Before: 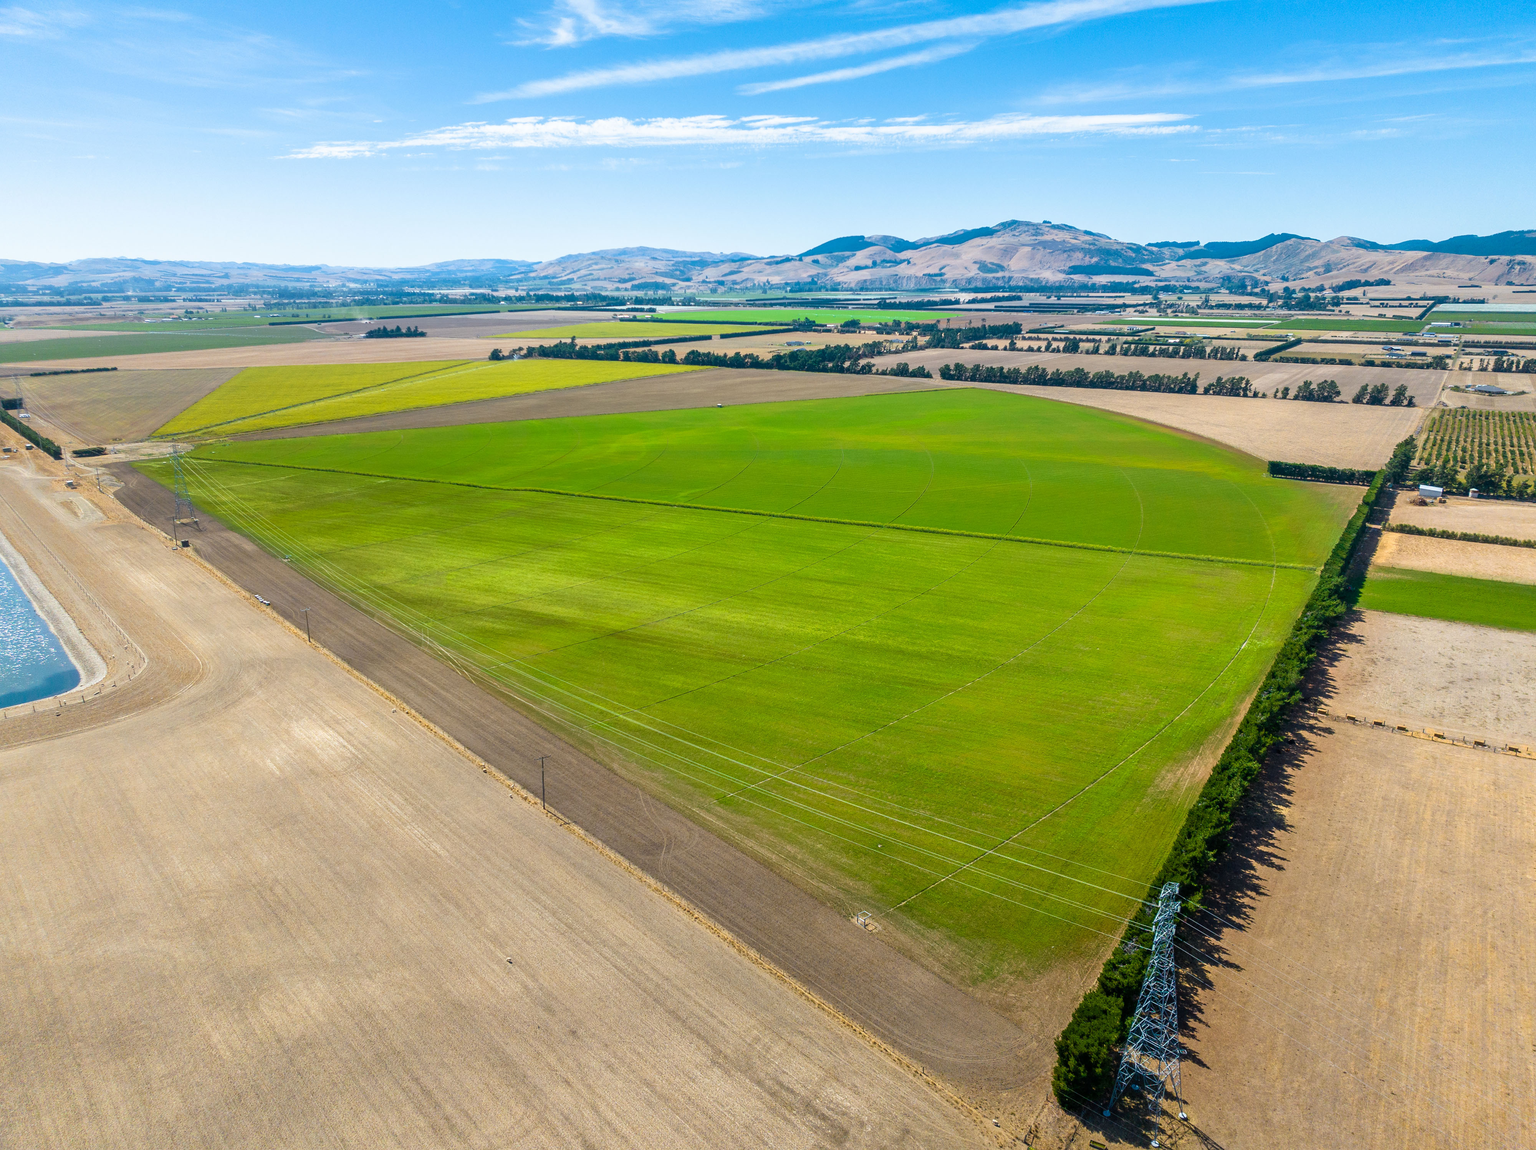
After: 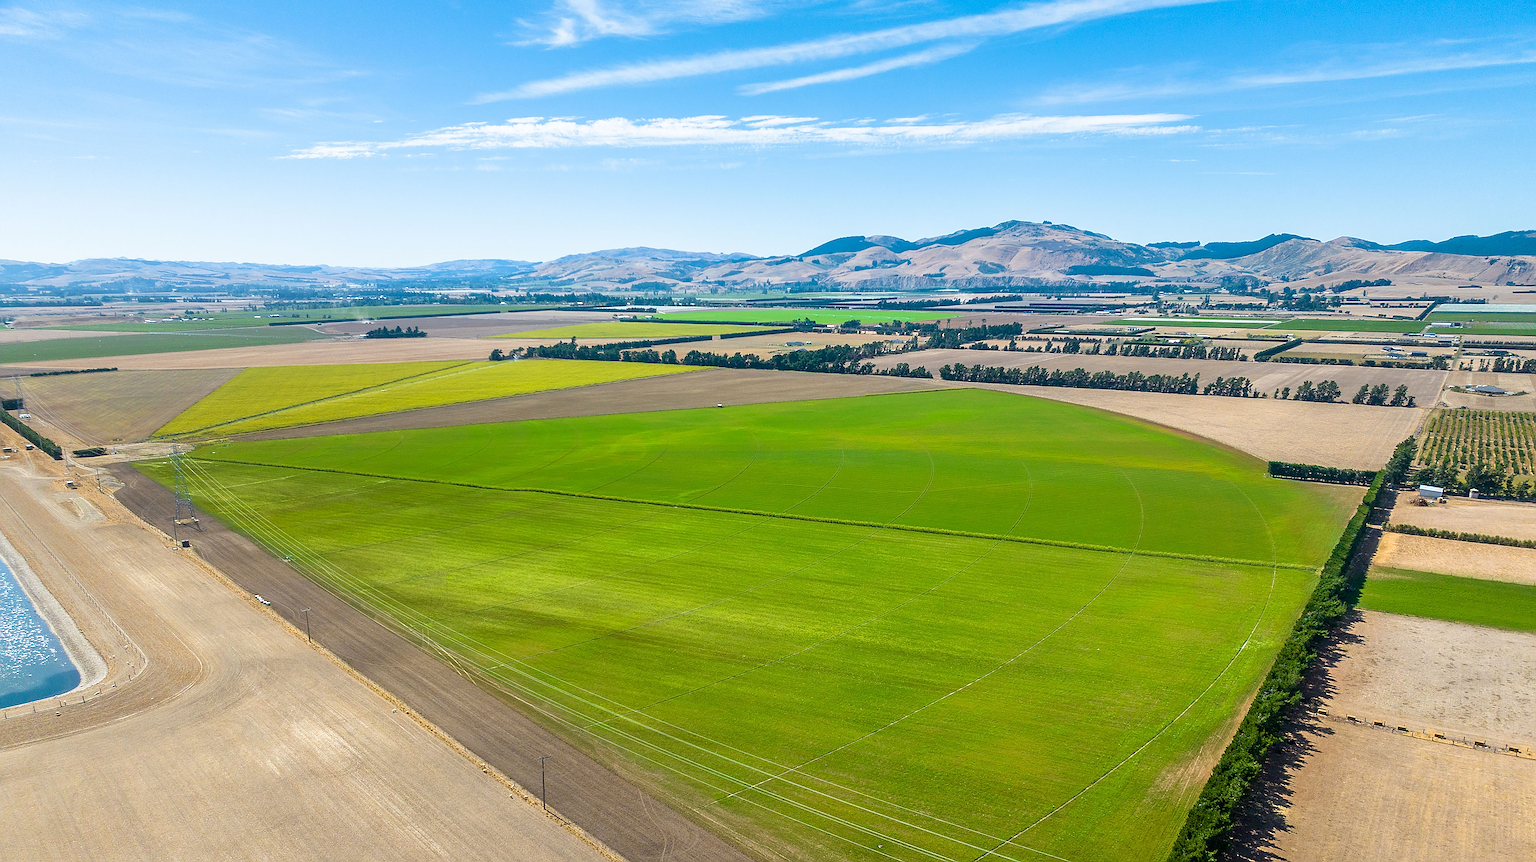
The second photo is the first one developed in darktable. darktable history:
crop: bottom 24.99%
sharpen: radius 1.413, amount 1.254, threshold 0.608
